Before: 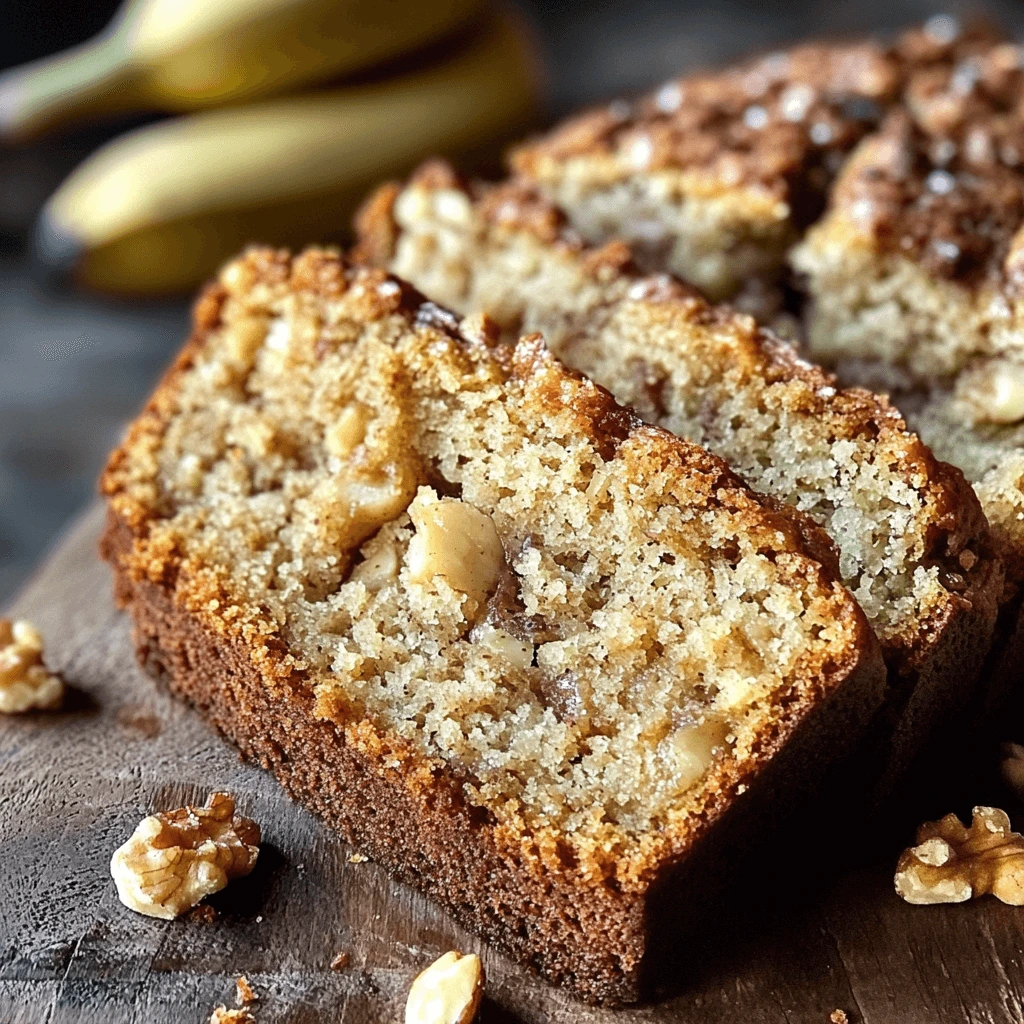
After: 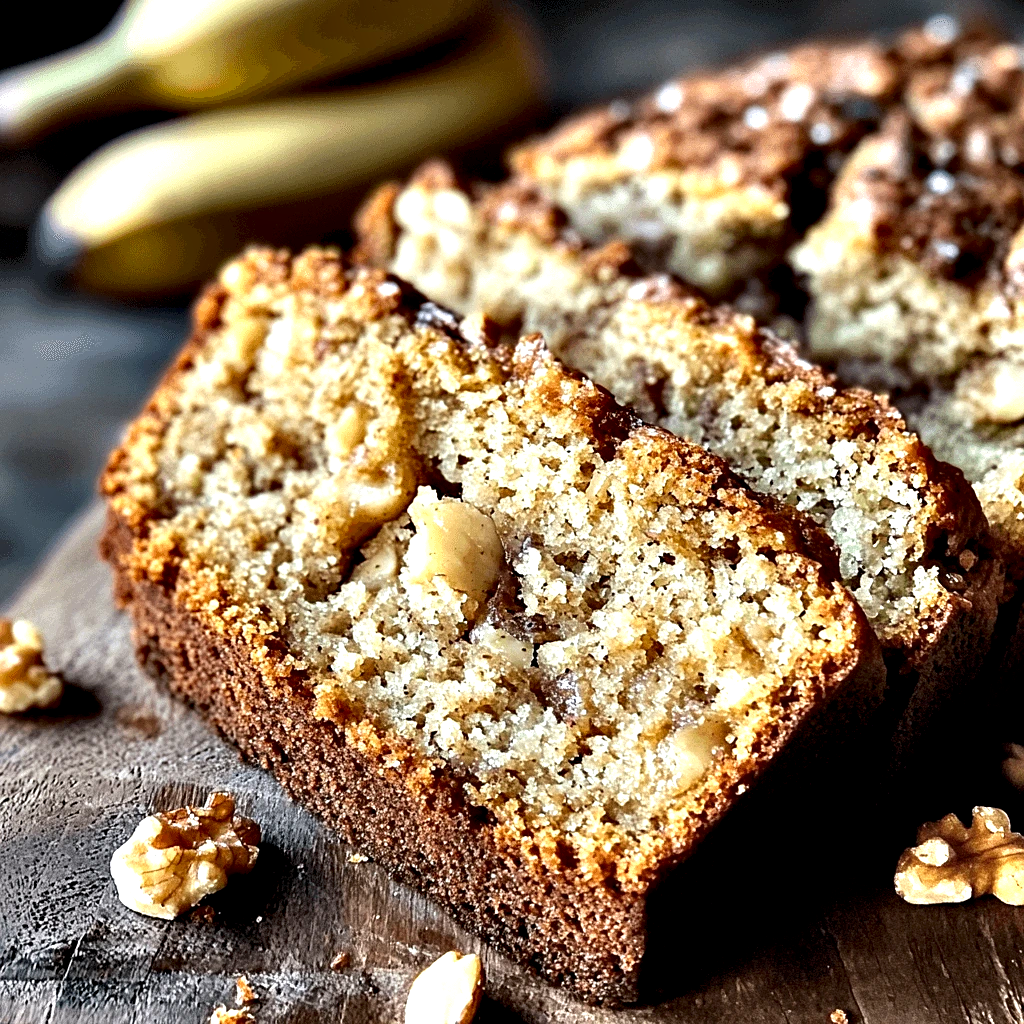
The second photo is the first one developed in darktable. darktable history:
exposure: exposure 0.201 EV, compensate highlight preservation false
contrast equalizer: octaves 7, y [[0.6 ×6], [0.55 ×6], [0 ×6], [0 ×6], [0 ×6]]
